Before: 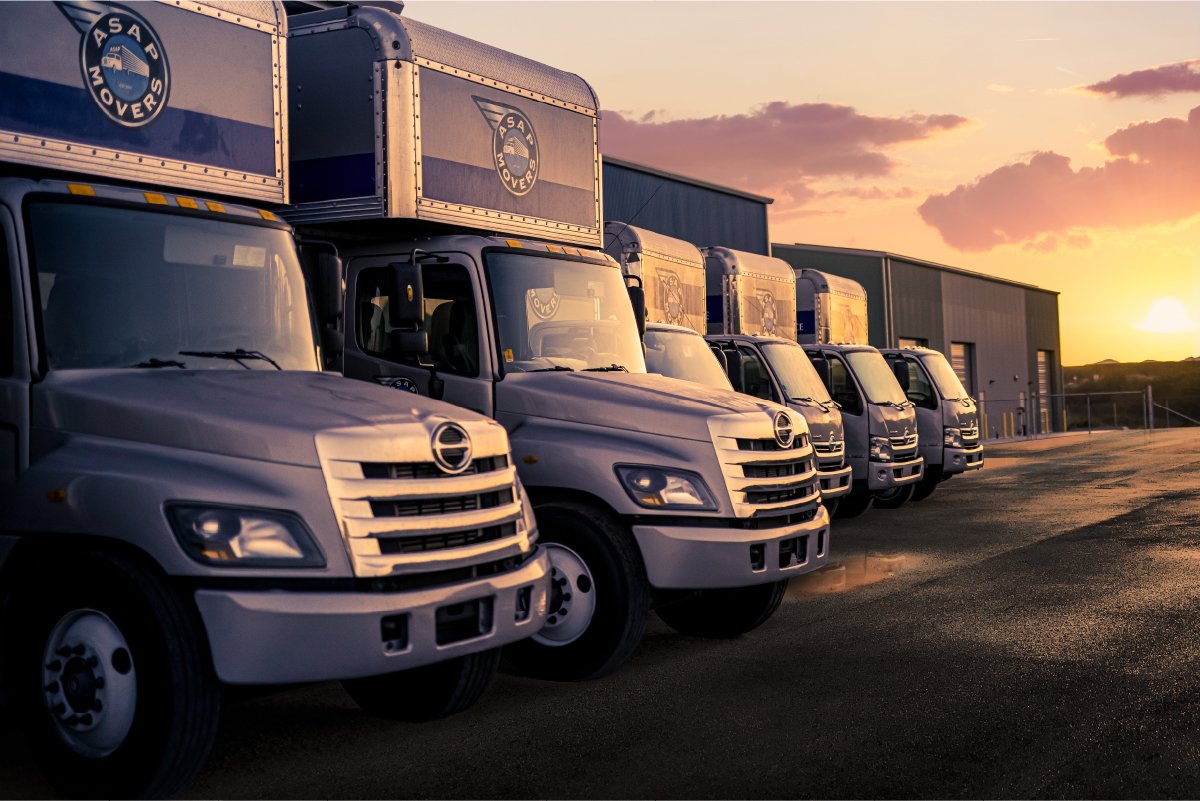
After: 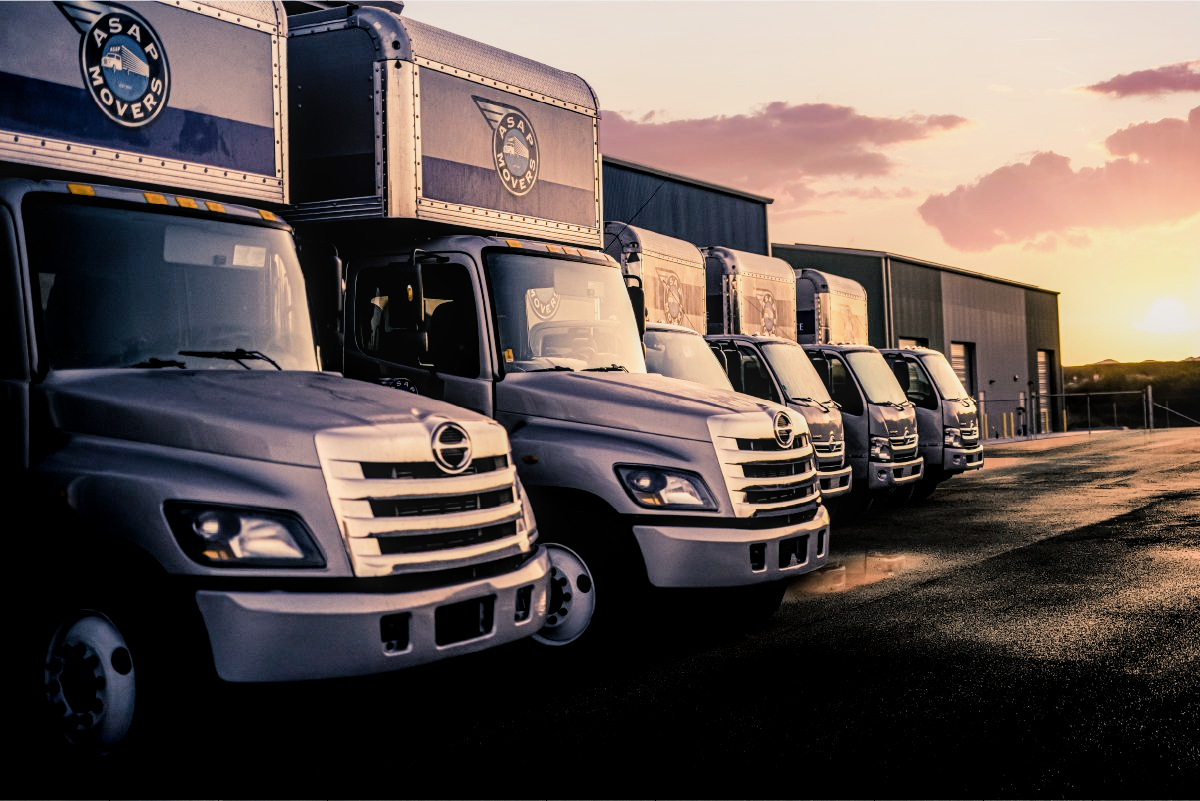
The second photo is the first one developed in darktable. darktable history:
tone curve: curves: ch0 [(0, 0) (0.003, 0.003) (0.011, 0.012) (0.025, 0.026) (0.044, 0.046) (0.069, 0.072) (0.1, 0.104) (0.136, 0.141) (0.177, 0.184) (0.224, 0.233) (0.277, 0.288) (0.335, 0.348) (0.399, 0.414) (0.468, 0.486) (0.543, 0.564) (0.623, 0.647) (0.709, 0.736) (0.801, 0.831) (0.898, 0.921) (1, 1)], preserve colors none
local contrast: on, module defaults
filmic rgb: black relative exposure -5.02 EV, white relative exposure 3.97 EV, hardness 2.89, contrast 1.297
color balance rgb: shadows lift › chroma 2.02%, shadows lift › hue 185.44°, perceptual saturation grading › global saturation 0.046%, perceptual saturation grading › highlights -30.774%, perceptual saturation grading › shadows 19.33%, perceptual brilliance grading › global brilliance 10.386%
